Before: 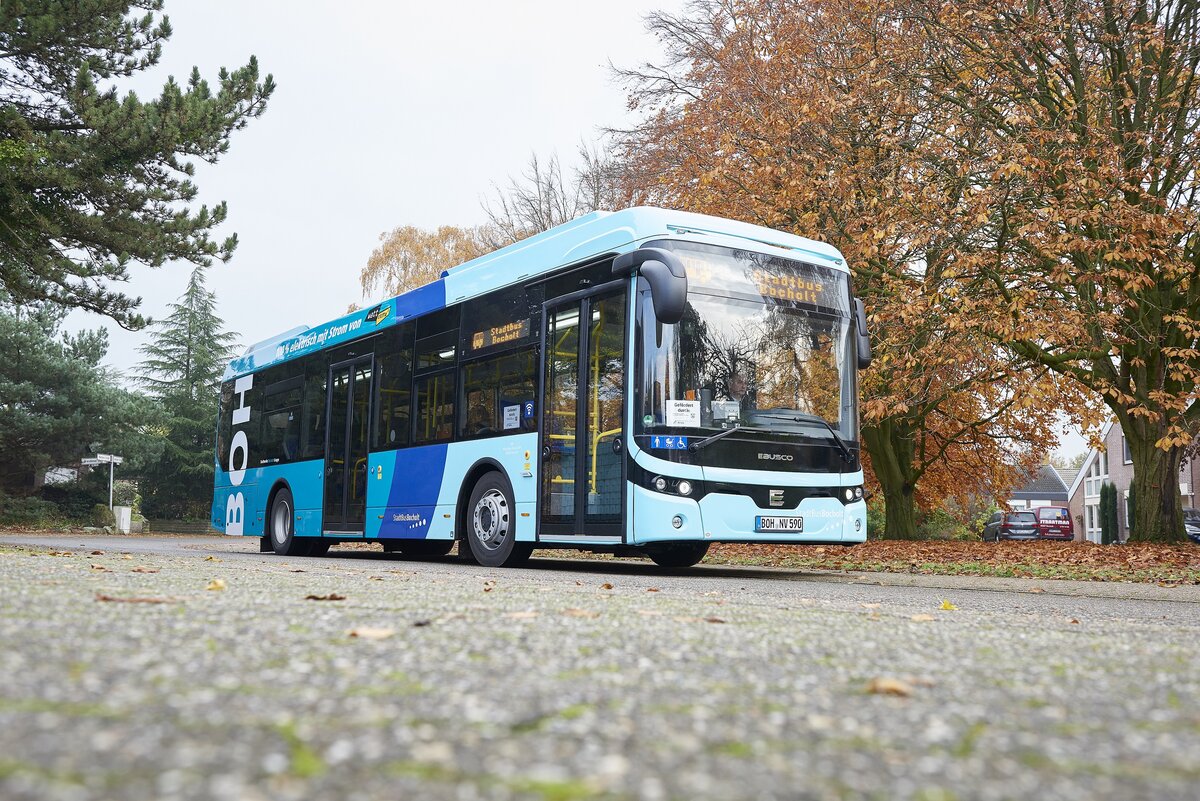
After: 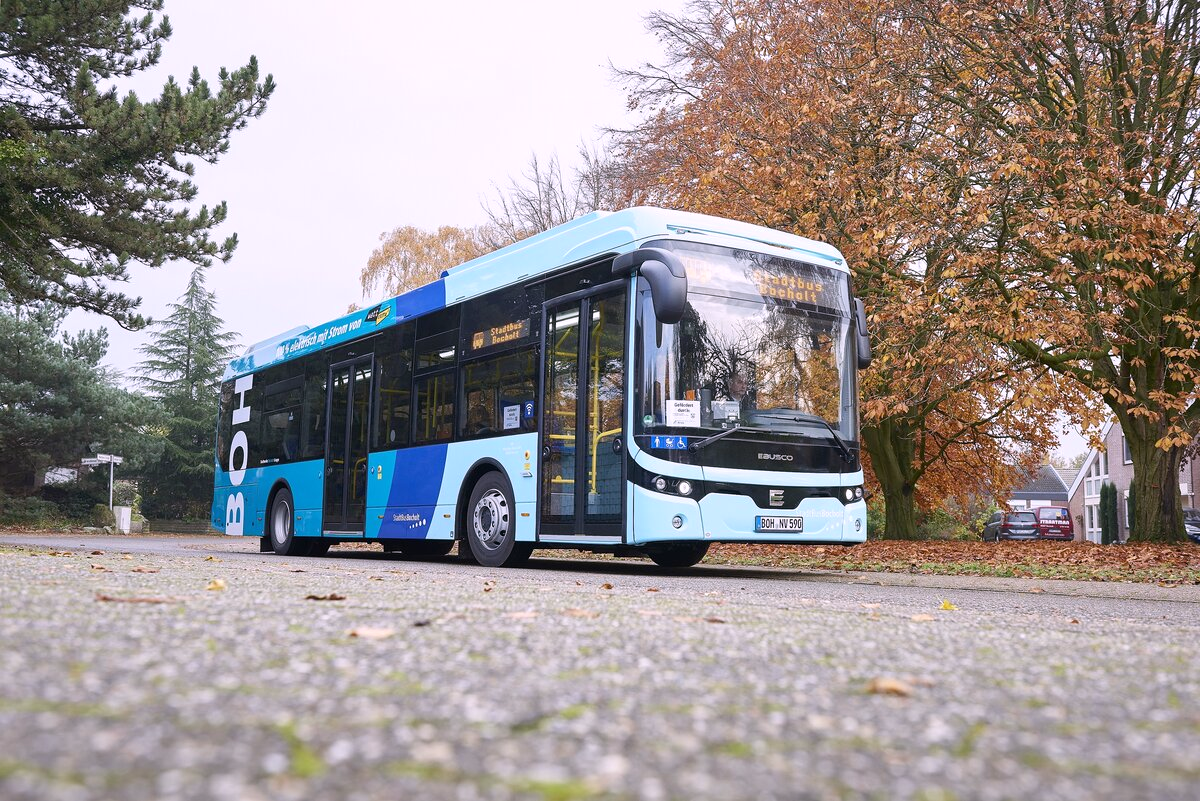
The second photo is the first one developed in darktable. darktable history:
tone equalizer: -8 EV -0.55 EV
white balance: red 1.05, blue 1.072
